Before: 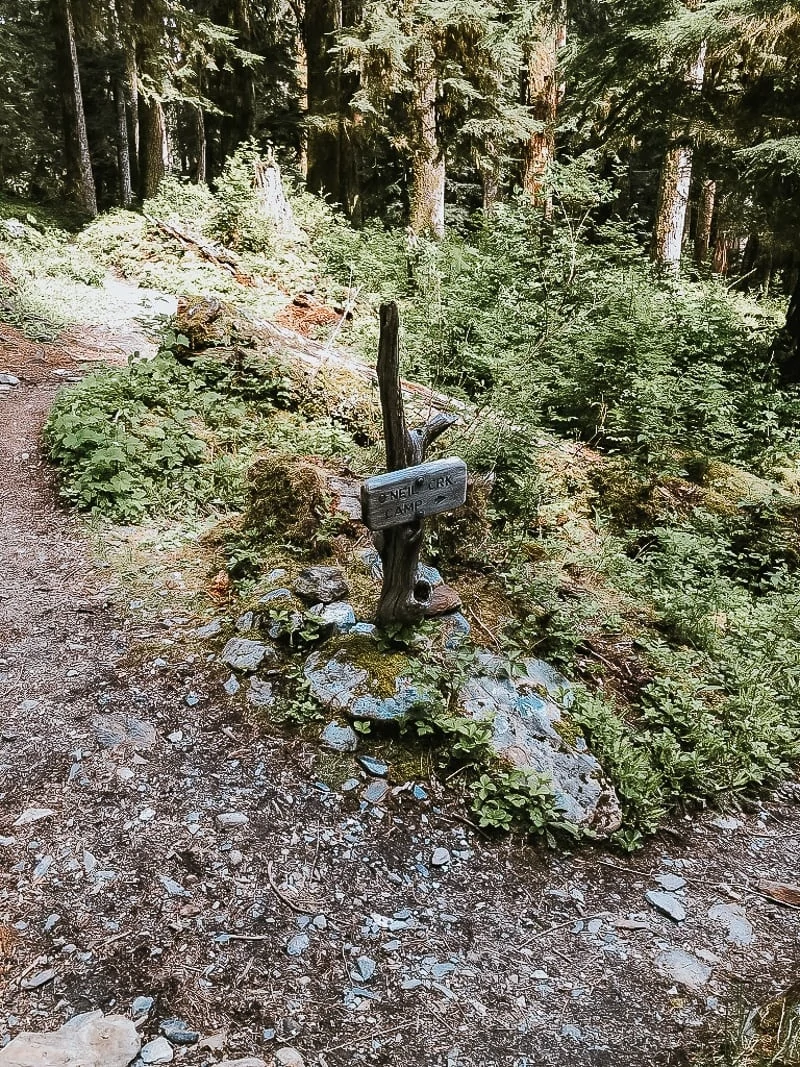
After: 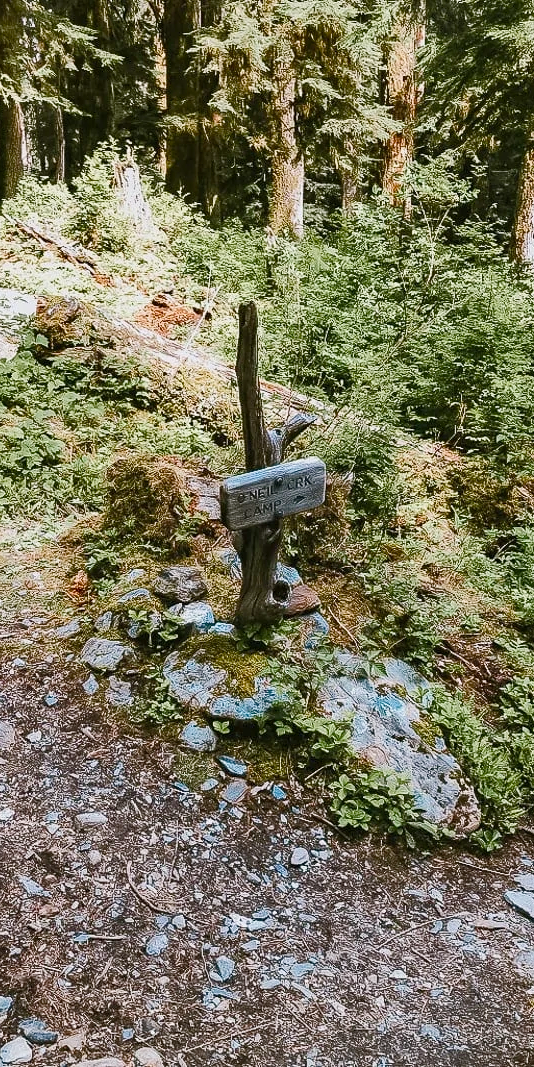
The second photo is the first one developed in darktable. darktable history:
color balance rgb: shadows lift › chroma 1%, shadows lift › hue 113°, highlights gain › chroma 0.2%, highlights gain › hue 333°, perceptual saturation grading › global saturation 20%, perceptual saturation grading › highlights -25%, perceptual saturation grading › shadows 25%, contrast -10%
velvia: strength 15%
crop and rotate: left 17.732%, right 15.423%
exposure: exposure 0.2 EV, compensate highlight preservation false
